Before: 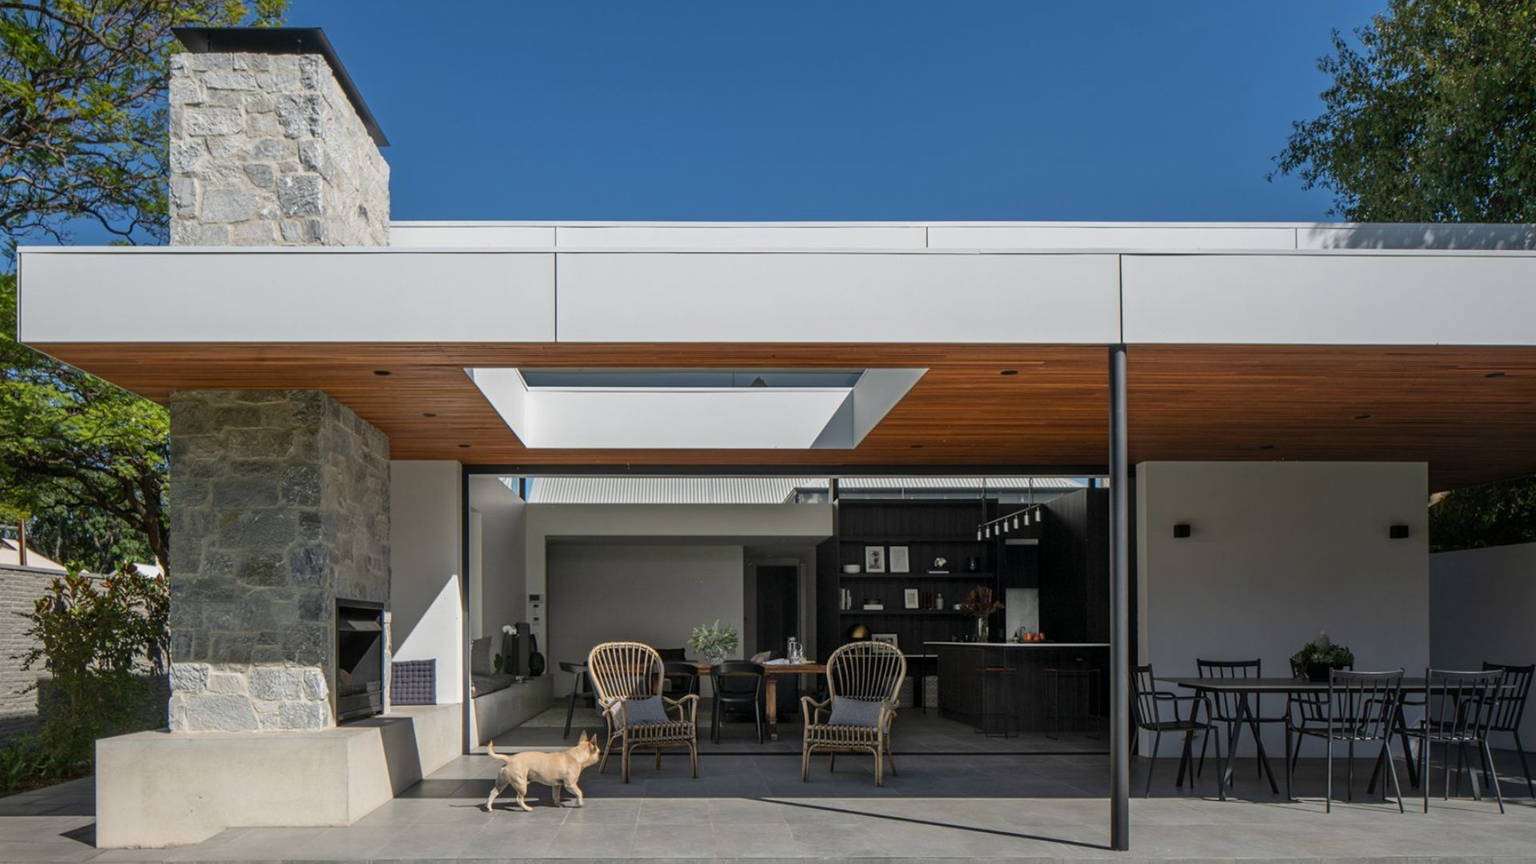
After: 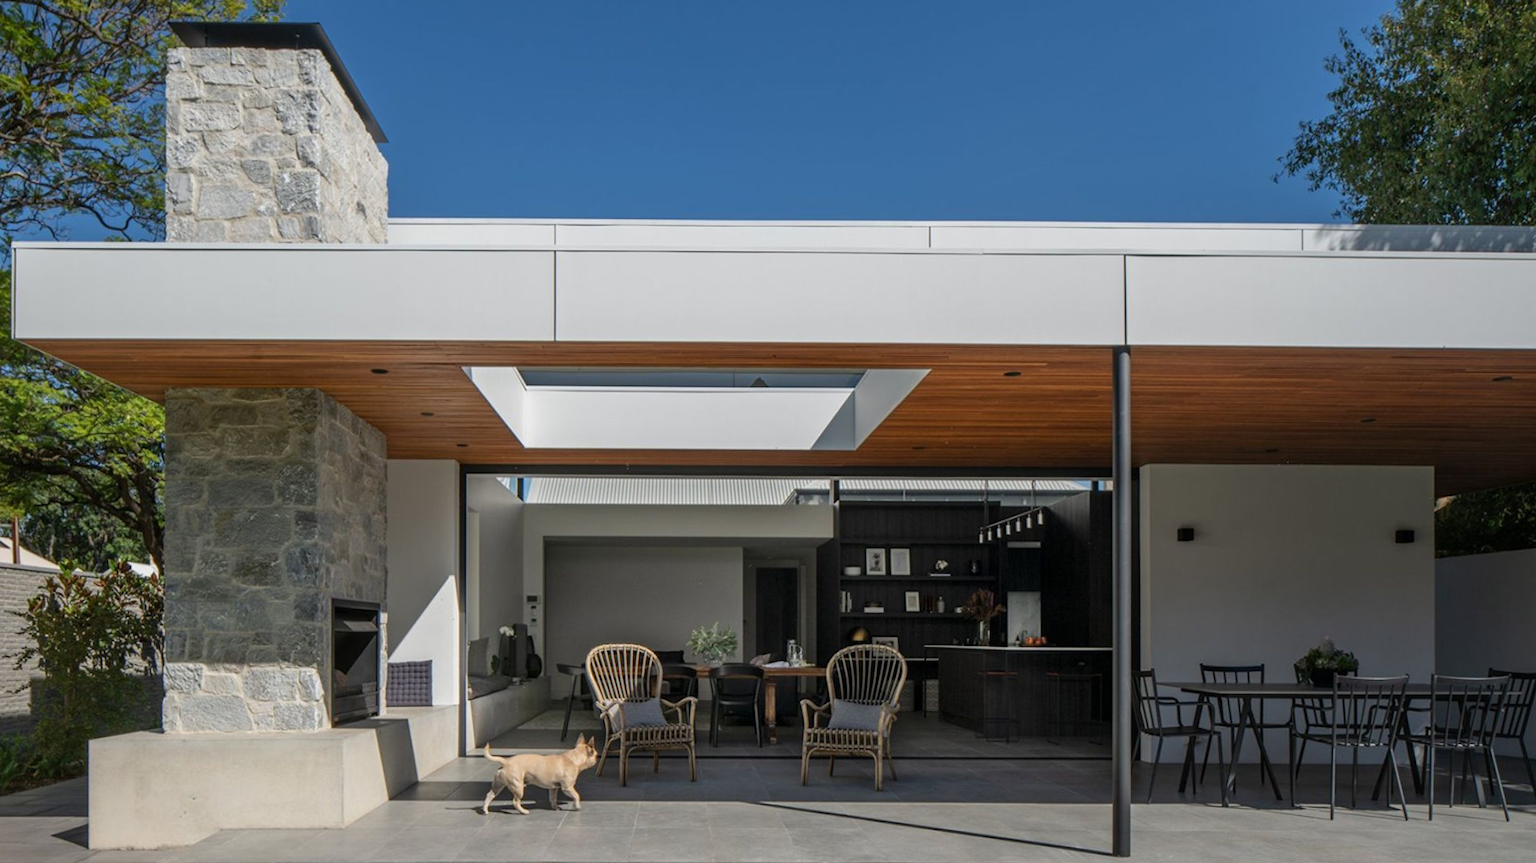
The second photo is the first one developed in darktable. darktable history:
crop and rotate: angle -0.275°
